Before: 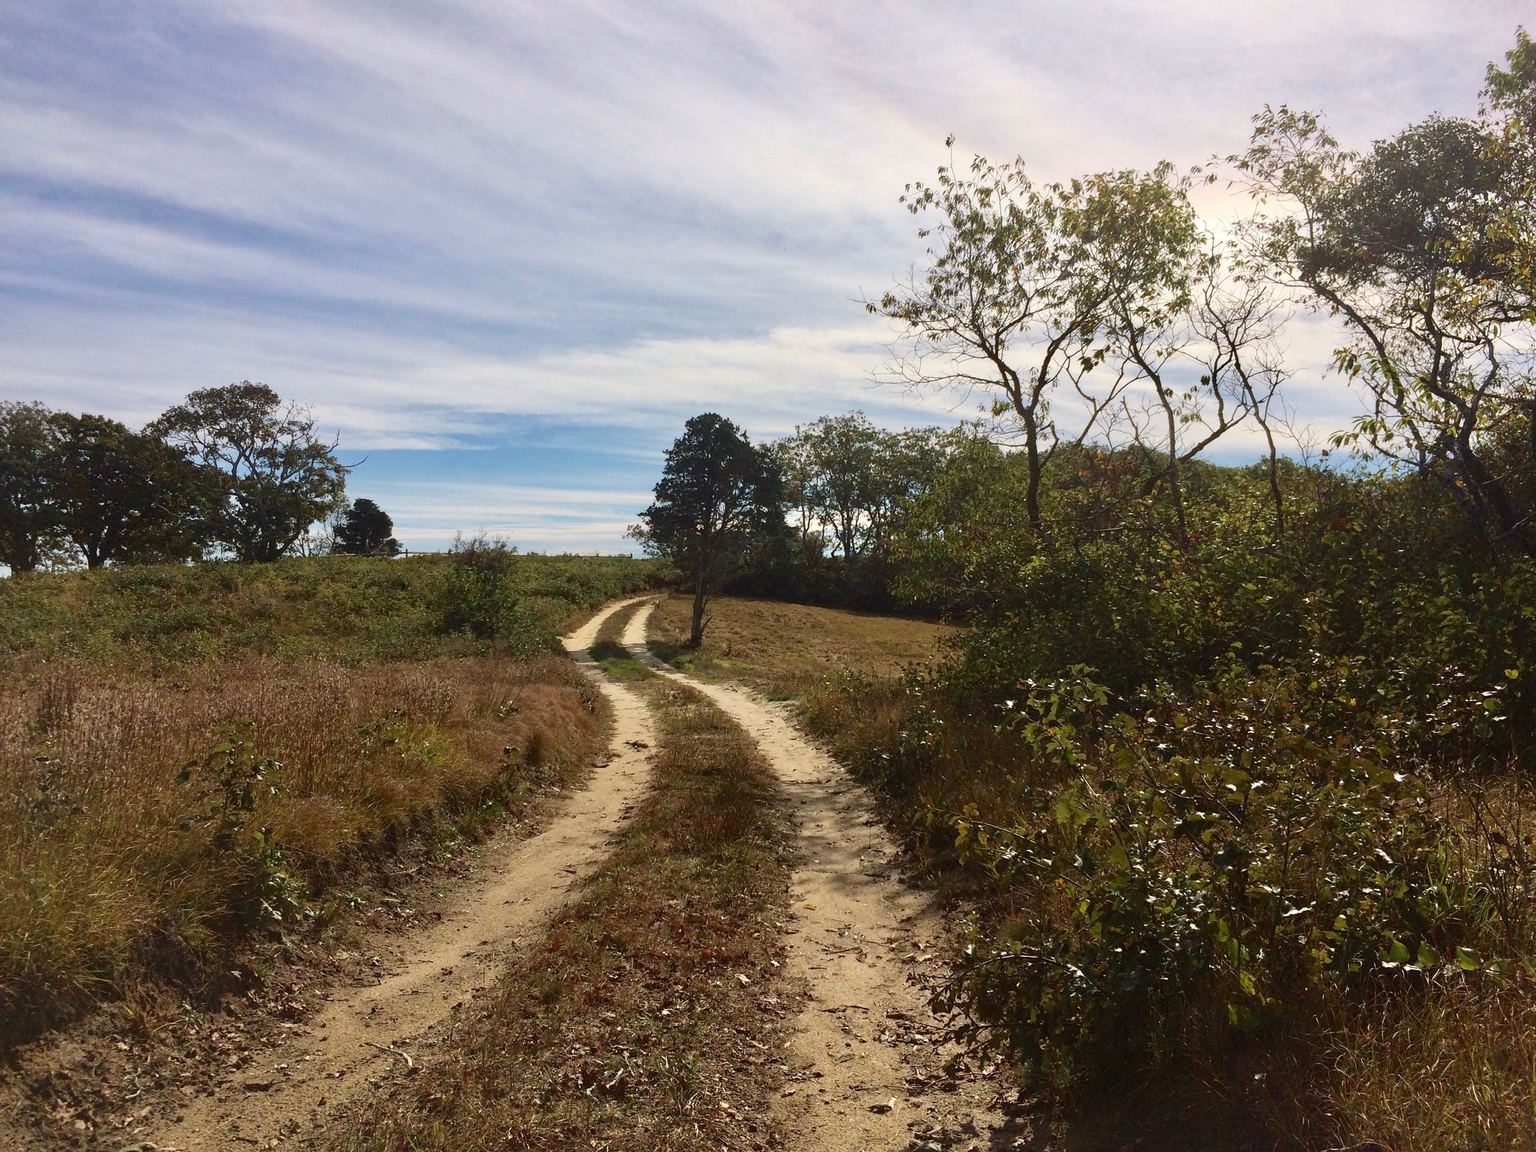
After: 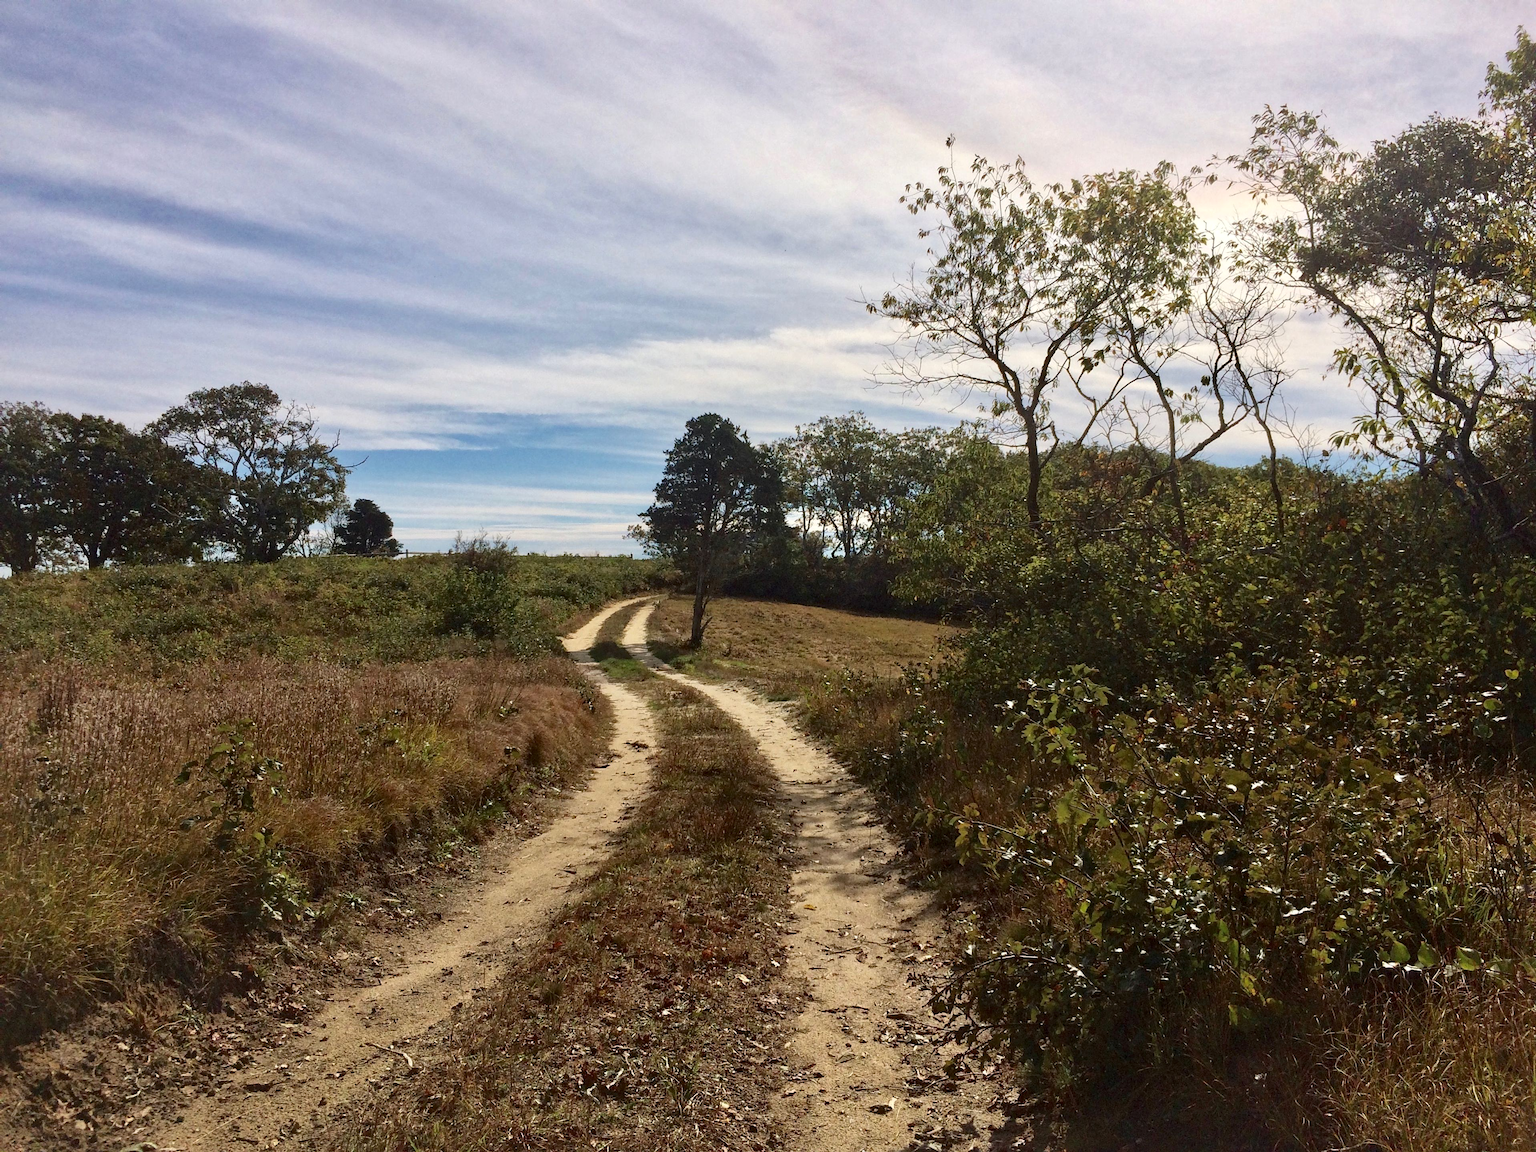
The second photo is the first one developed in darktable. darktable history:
local contrast: mode bilateral grid, contrast 19, coarseness 50, detail 132%, midtone range 0.2
